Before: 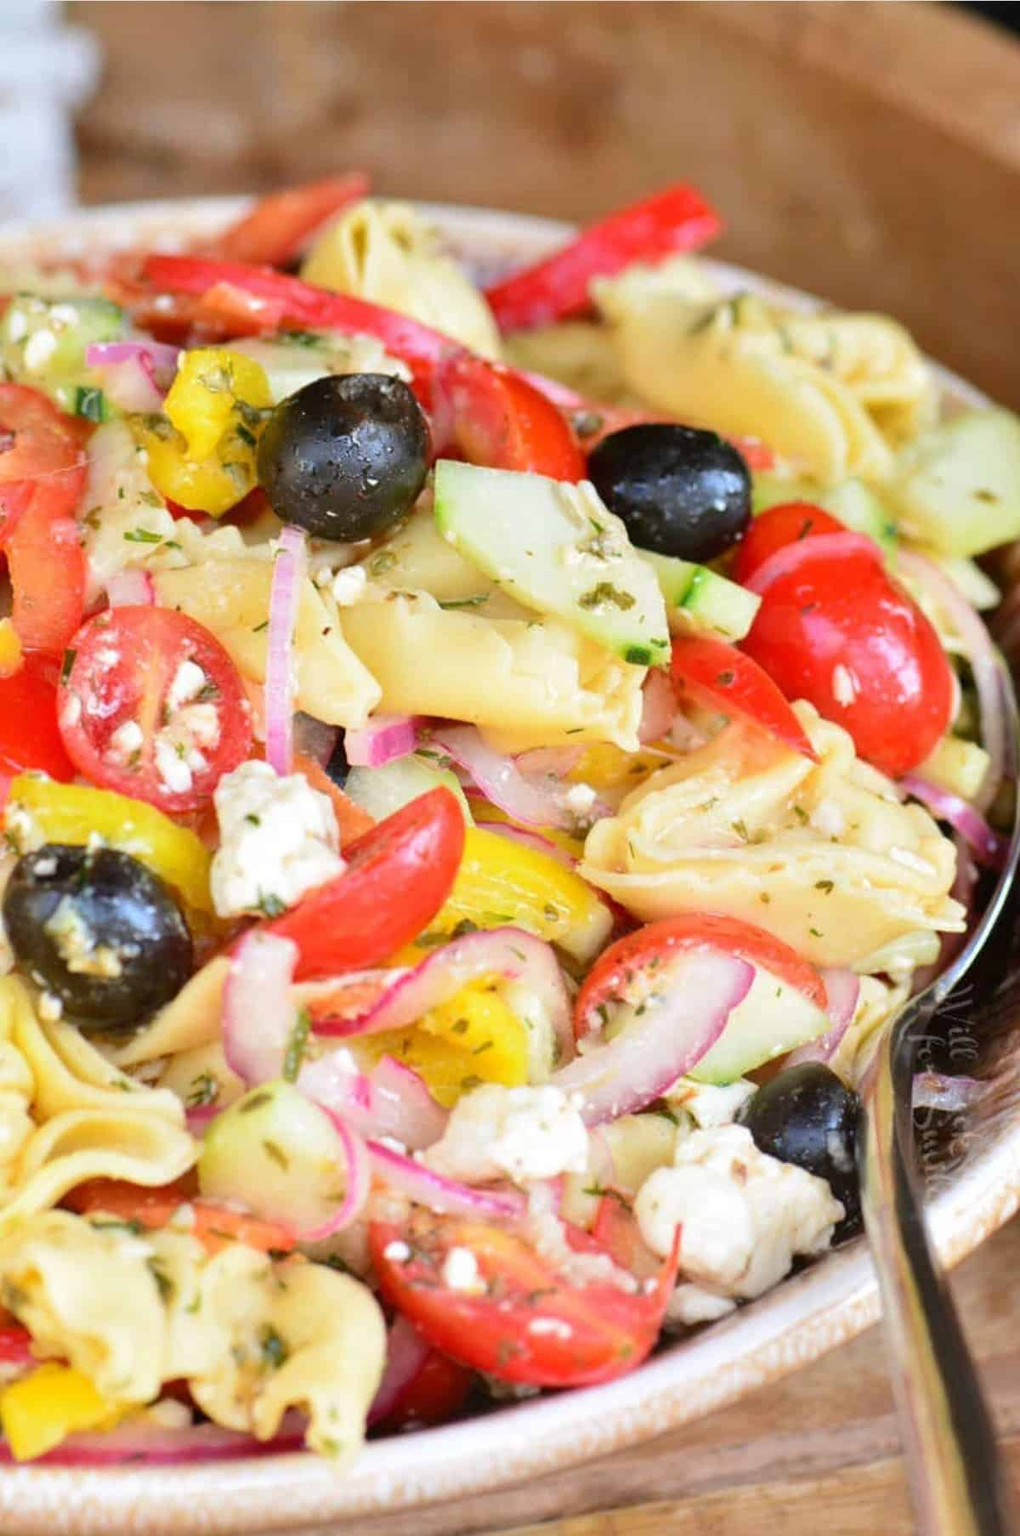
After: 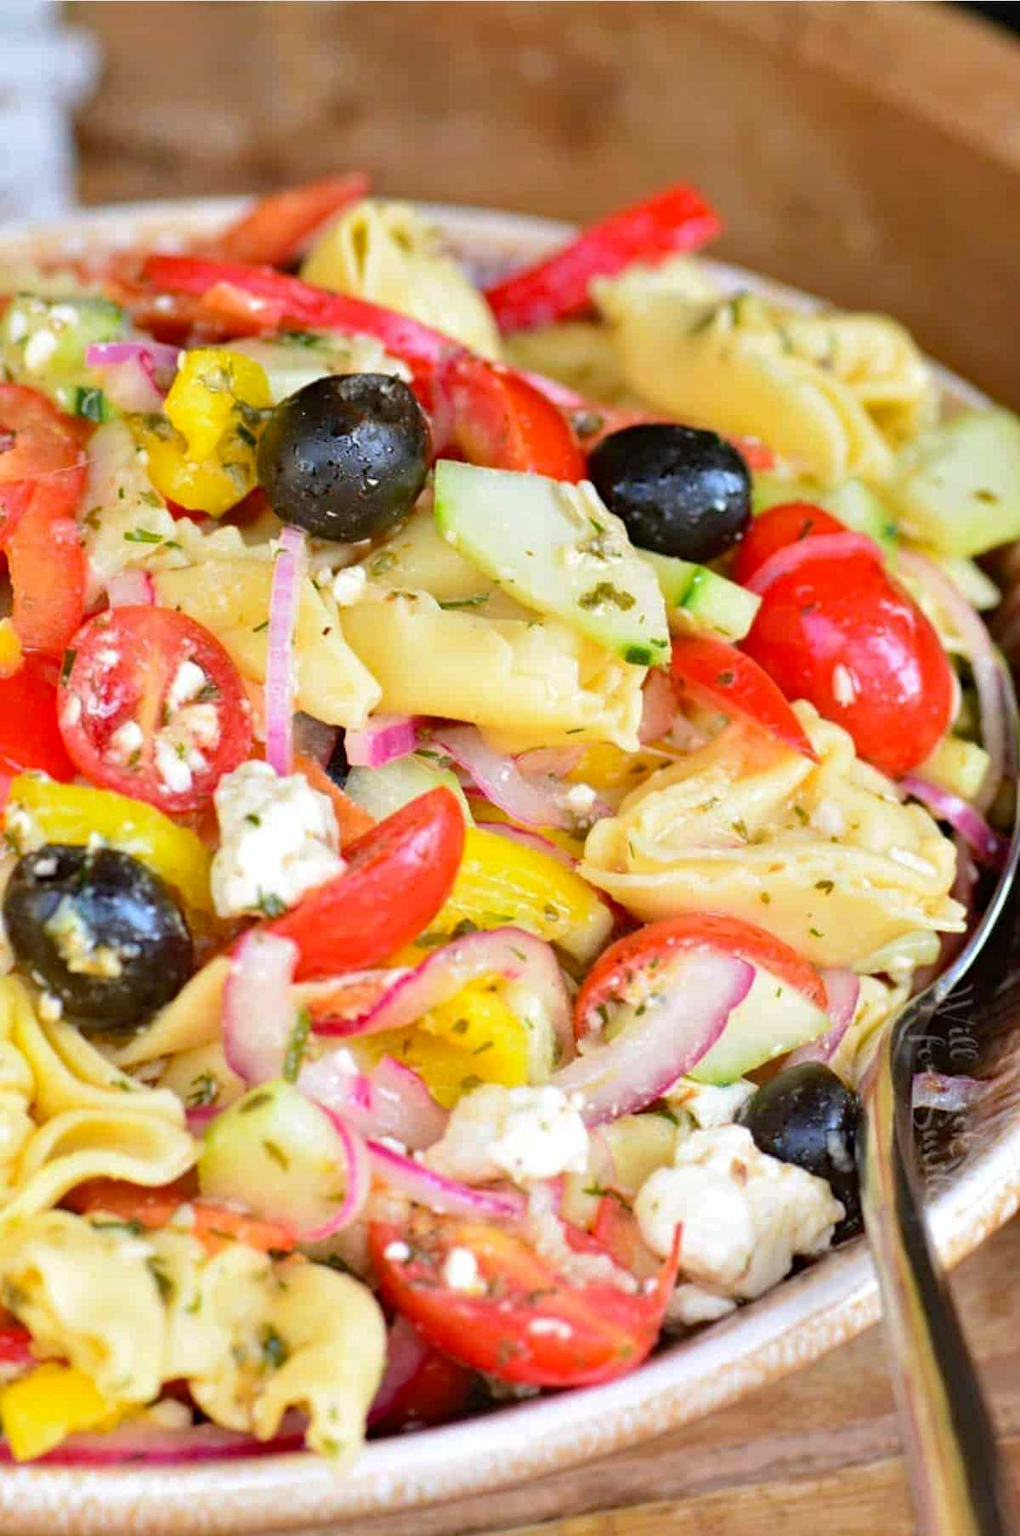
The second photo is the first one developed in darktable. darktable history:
haze removal: strength 0.29, distance 0.256, compatibility mode true, adaptive false
